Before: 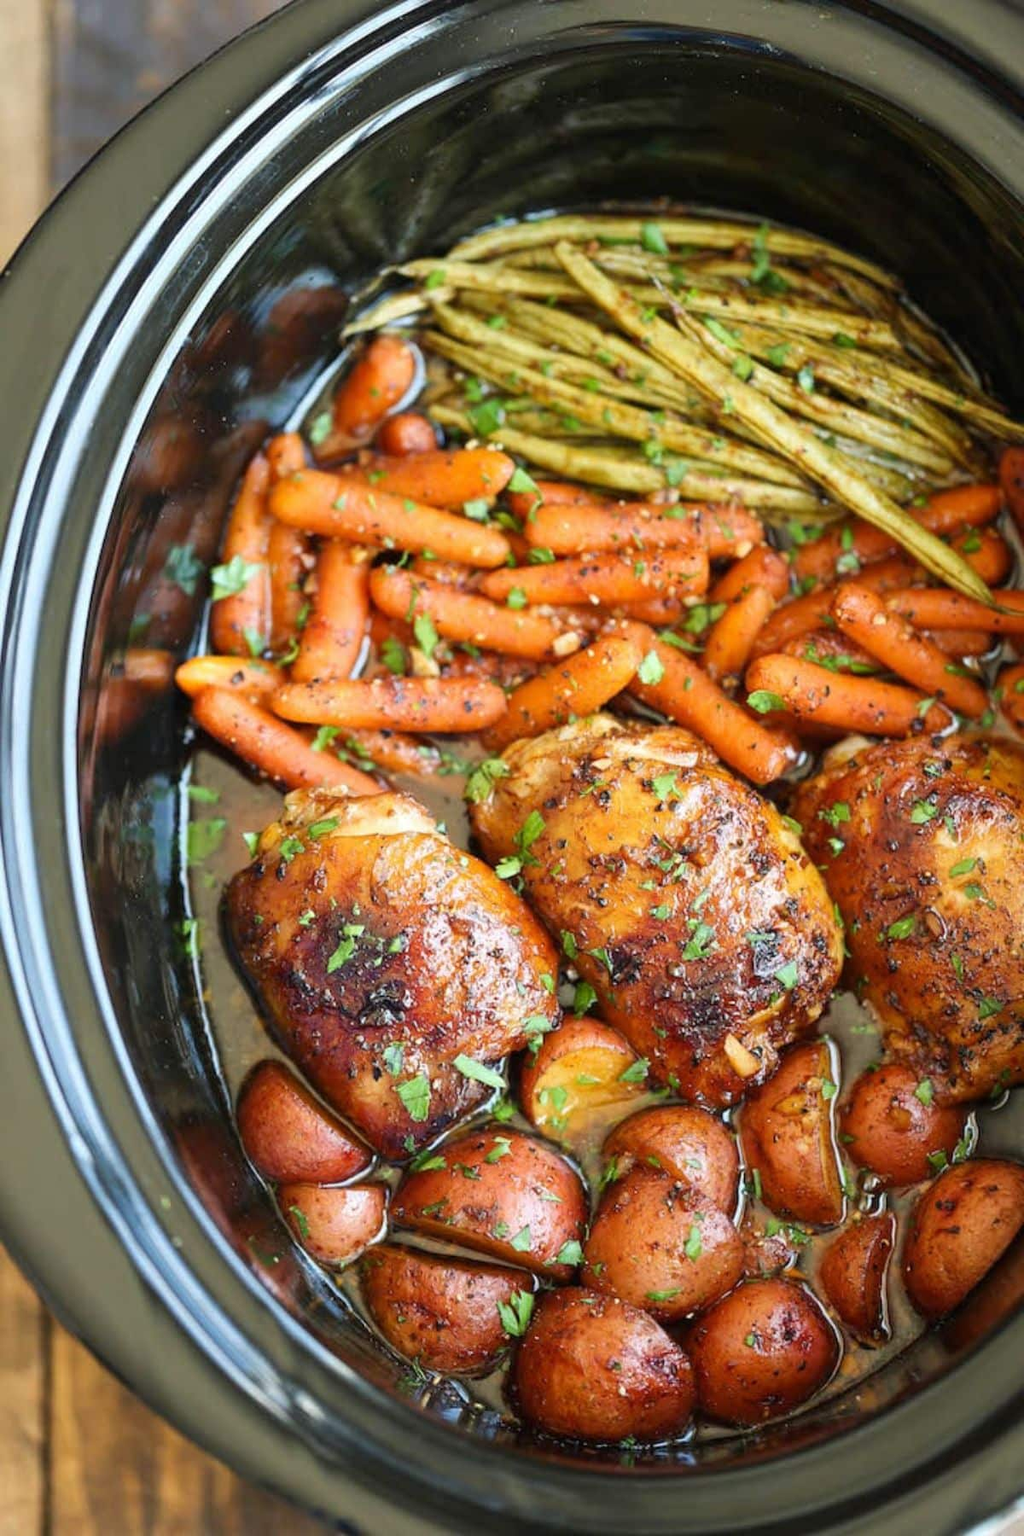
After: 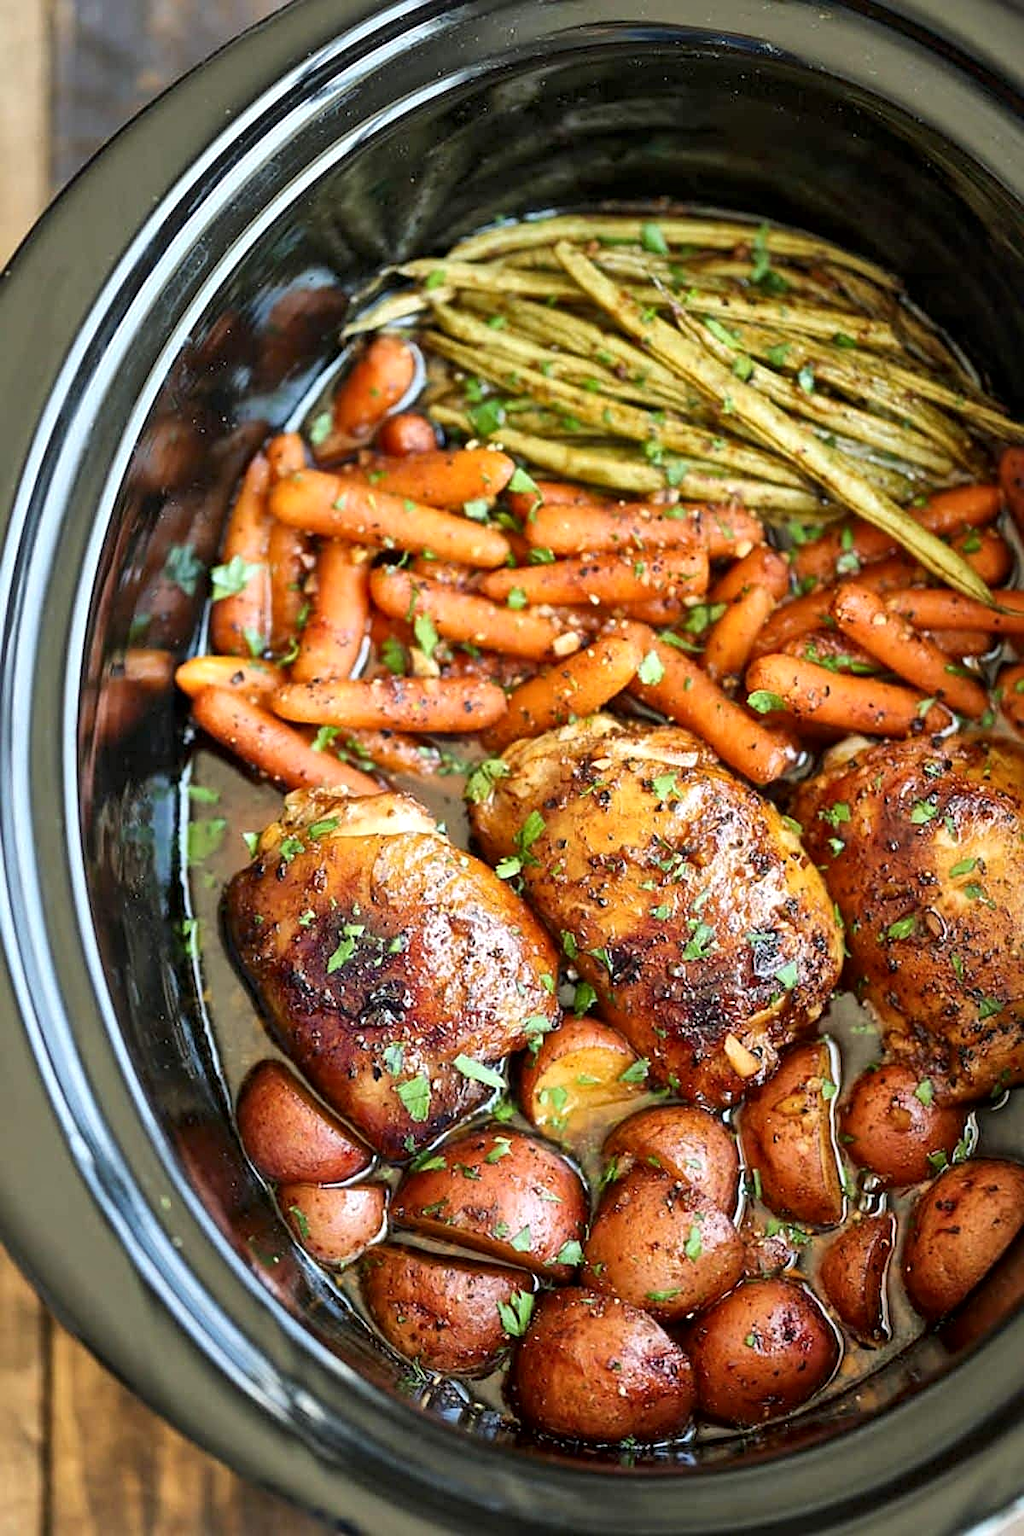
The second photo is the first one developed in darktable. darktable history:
sharpen: on, module defaults
local contrast: mode bilateral grid, contrast 20, coarseness 50, detail 150%, midtone range 0.2
